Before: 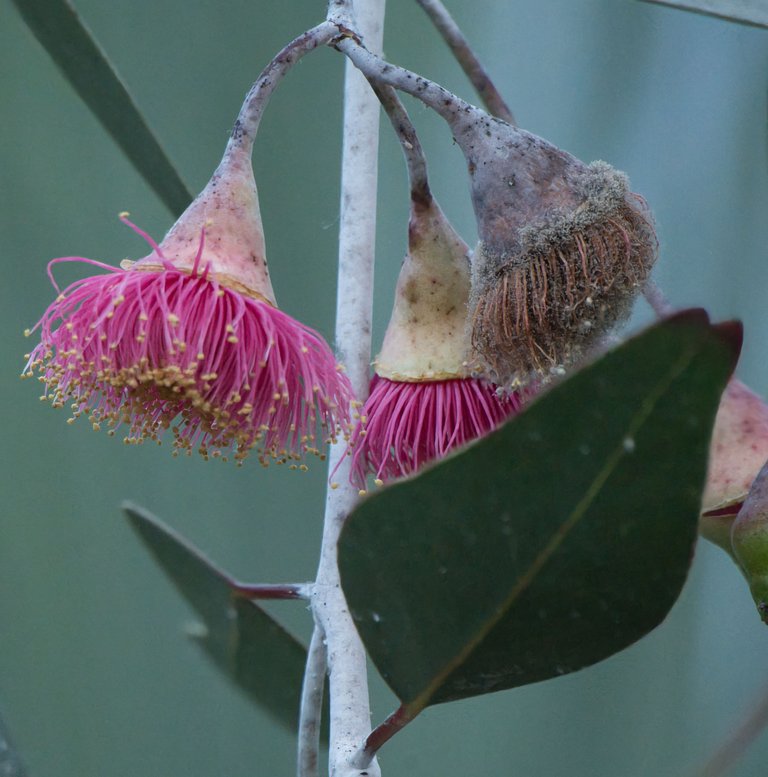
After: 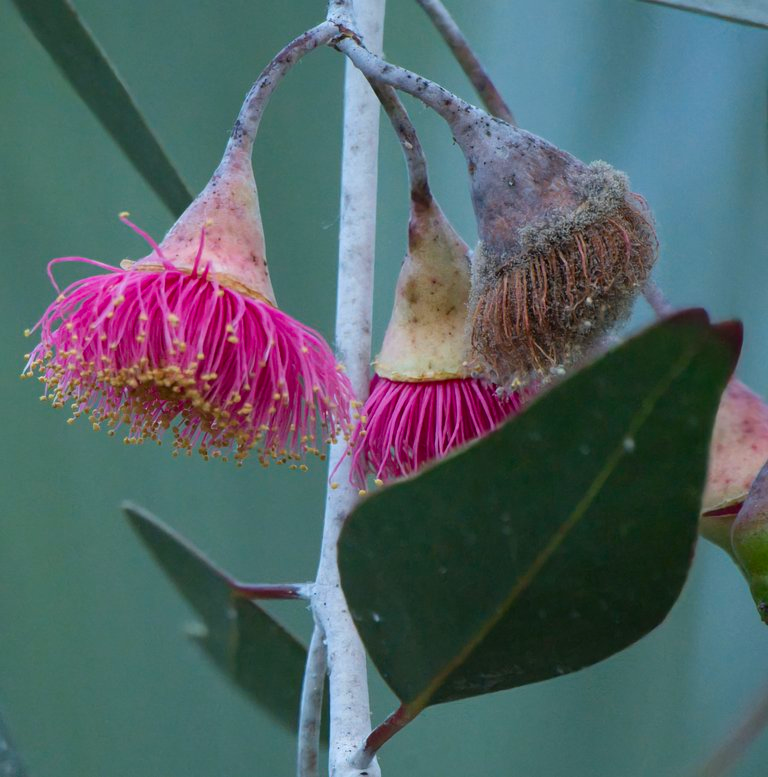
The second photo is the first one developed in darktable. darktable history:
color correction: highlights b* 0.02, saturation 1.34
